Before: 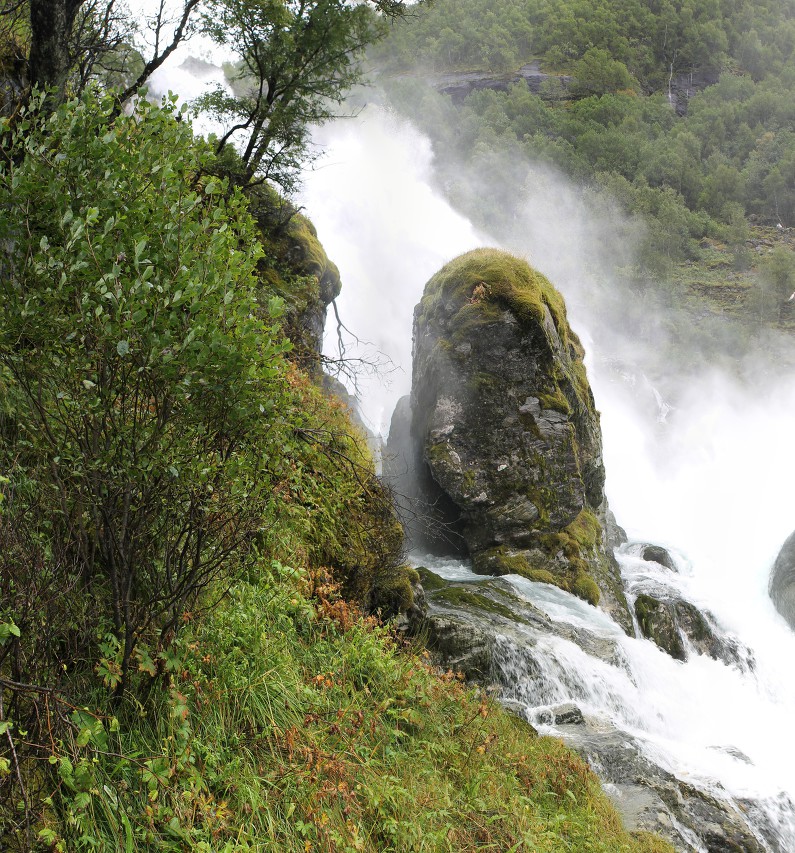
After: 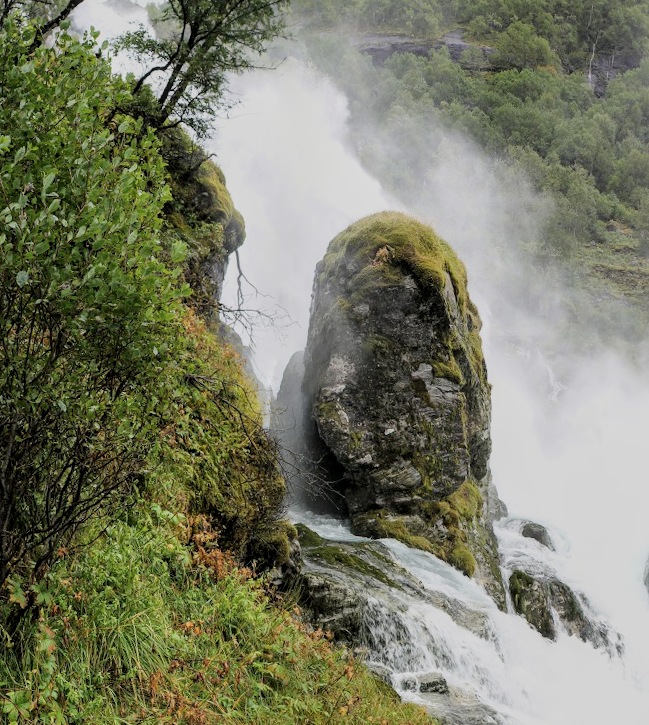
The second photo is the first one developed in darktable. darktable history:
crop: left 16.768%, top 8.653%, right 8.362%, bottom 12.485%
rotate and perspective: rotation 5.12°, automatic cropping off
filmic rgb: black relative exposure -7.65 EV, white relative exposure 4.56 EV, hardness 3.61
local contrast: on, module defaults
color balance rgb: on, module defaults
